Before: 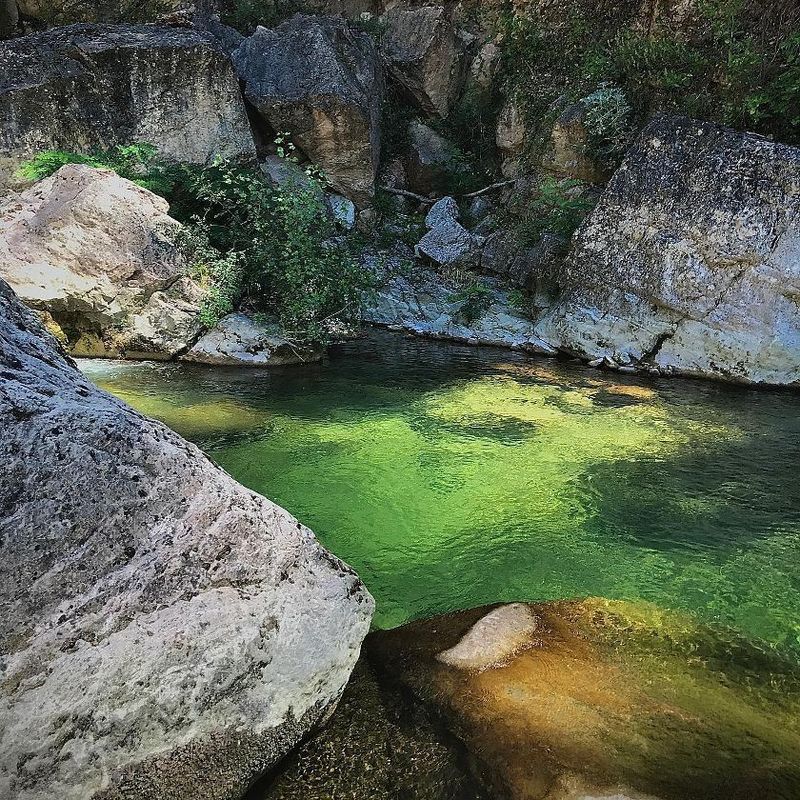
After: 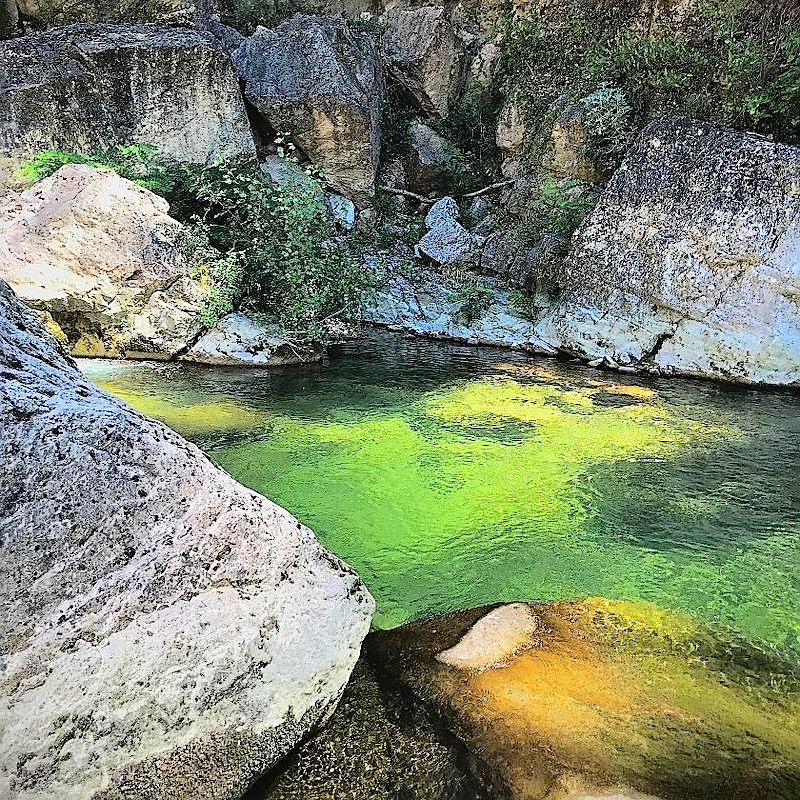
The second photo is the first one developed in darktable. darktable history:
color balance rgb: power › hue 71.3°, highlights gain › luminance 15.047%, perceptual saturation grading › global saturation 29.375%
tone curve: curves: ch0 [(0, 0) (0.003, 0.002) (0.011, 0.007) (0.025, 0.014) (0.044, 0.023) (0.069, 0.033) (0.1, 0.052) (0.136, 0.081) (0.177, 0.134) (0.224, 0.205) (0.277, 0.296) (0.335, 0.401) (0.399, 0.501) (0.468, 0.589) (0.543, 0.658) (0.623, 0.738) (0.709, 0.804) (0.801, 0.871) (0.898, 0.93) (1, 1)], color space Lab, independent channels, preserve colors none
sharpen: on, module defaults
contrast brightness saturation: brightness 0.153
